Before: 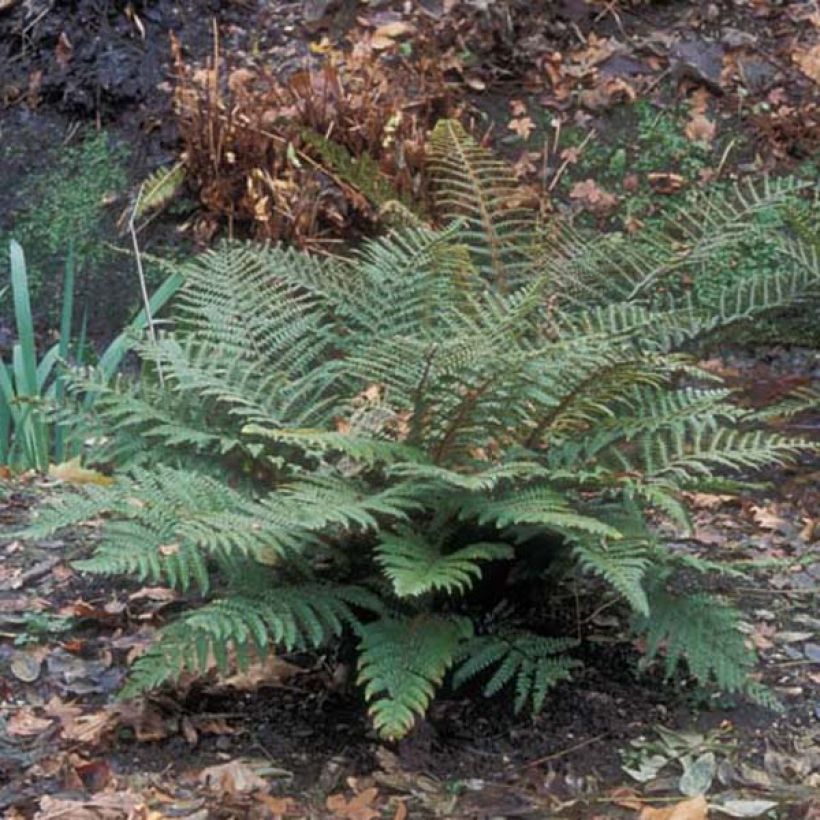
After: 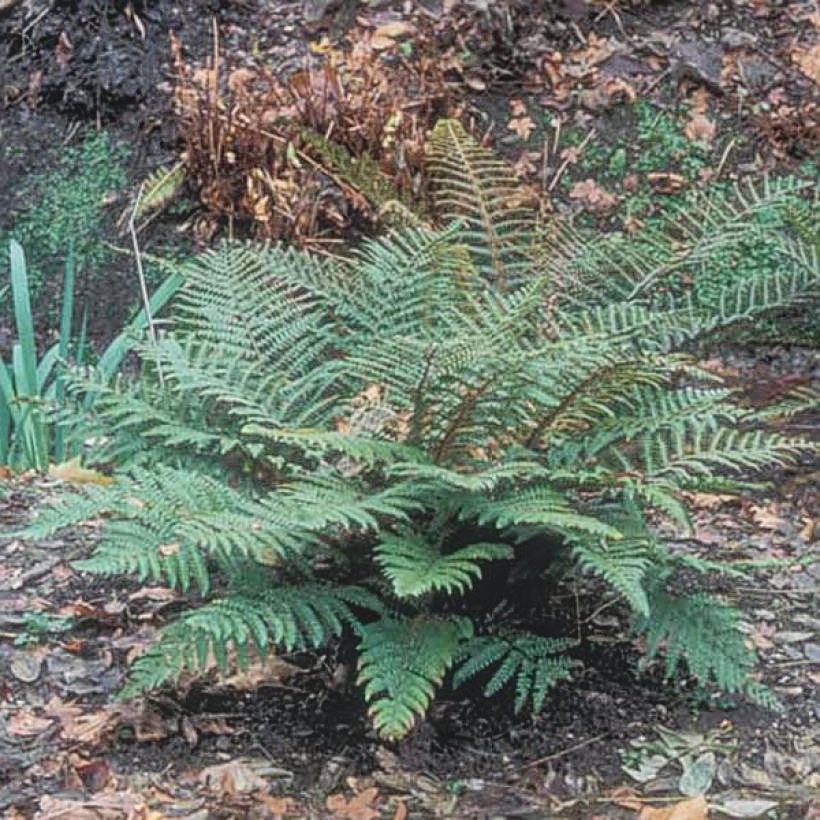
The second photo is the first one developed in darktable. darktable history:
contrast brightness saturation: contrast 0.098, saturation -0.355
sharpen: on, module defaults
local contrast: highlights 73%, shadows 20%, midtone range 0.198
tone curve: curves: ch0 [(0, 0) (0.051, 0.047) (0.102, 0.099) (0.228, 0.262) (0.446, 0.527) (0.695, 0.778) (0.908, 0.946) (1, 1)]; ch1 [(0, 0) (0.339, 0.298) (0.402, 0.363) (0.453, 0.413) (0.485, 0.469) (0.494, 0.493) (0.504, 0.501) (0.525, 0.533) (0.563, 0.591) (0.597, 0.631) (1, 1)]; ch2 [(0, 0) (0.48, 0.48) (0.504, 0.5) (0.539, 0.554) (0.59, 0.628) (0.642, 0.682) (0.824, 0.815) (1, 1)], color space Lab, independent channels, preserve colors none
